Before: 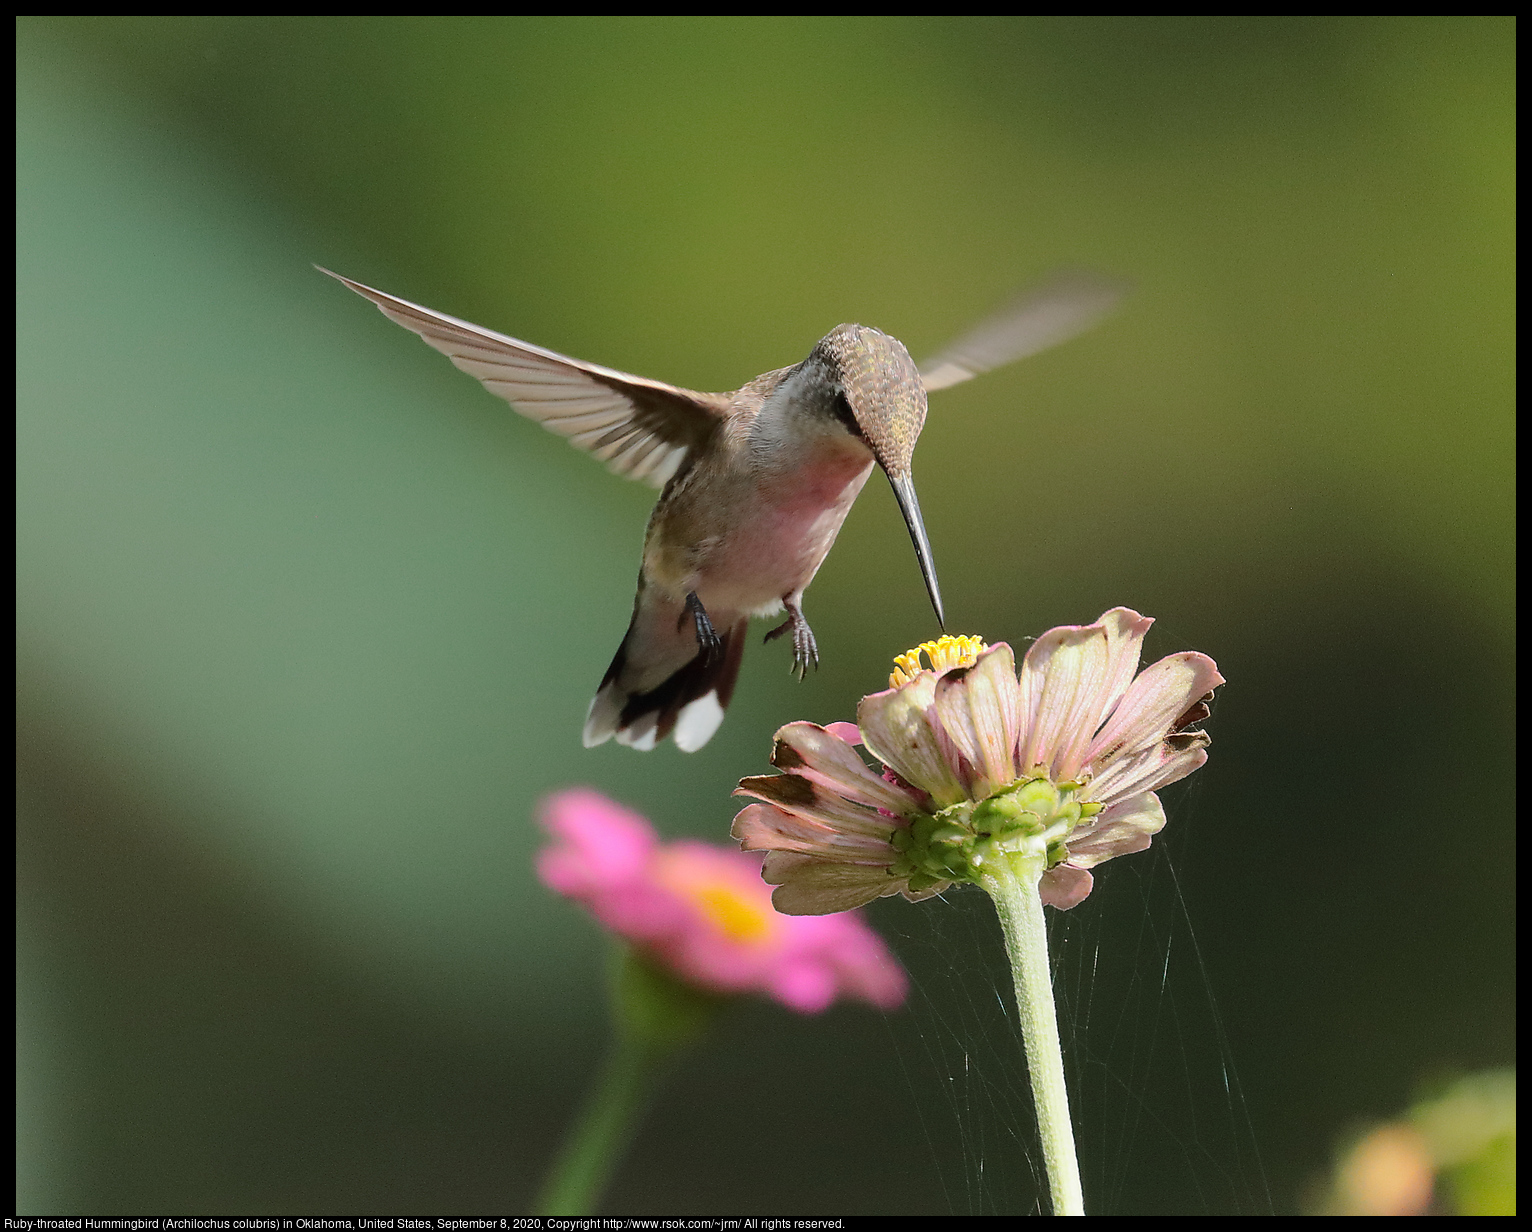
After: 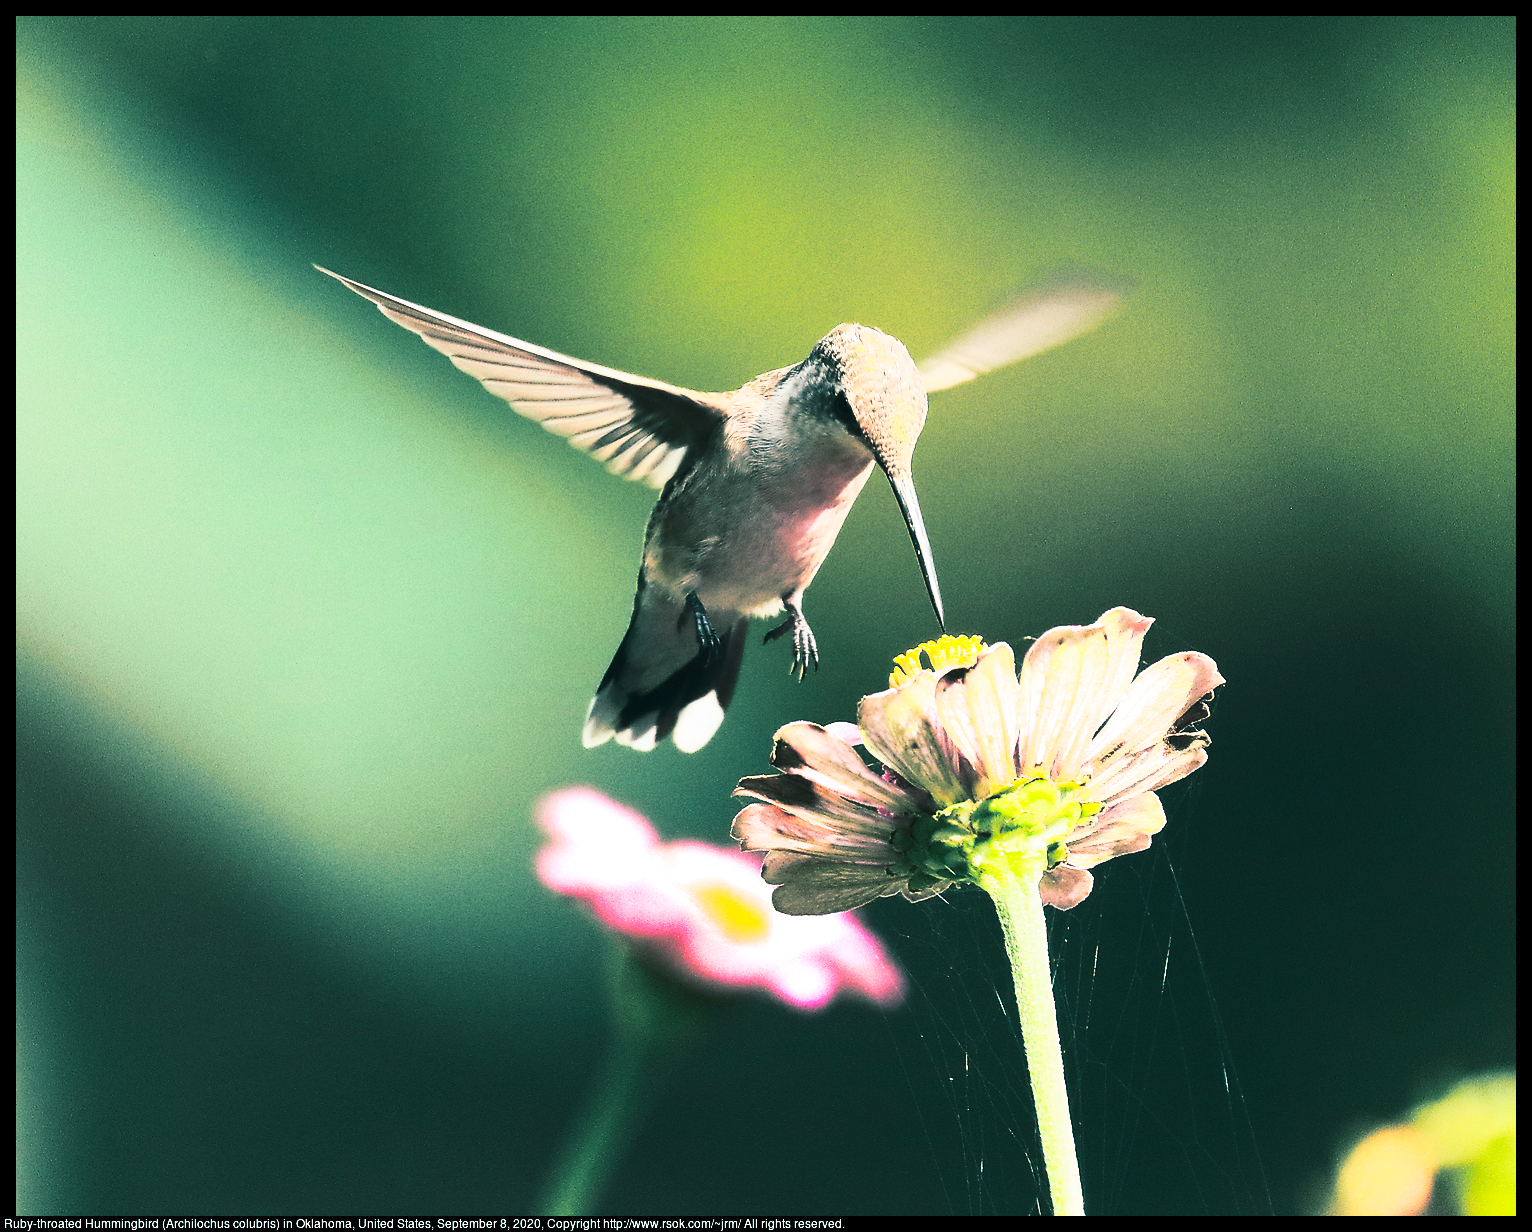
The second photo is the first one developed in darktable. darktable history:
contrast brightness saturation: contrast 0.83, brightness 0.59, saturation 0.59
split-toning: shadows › hue 186.43°, highlights › hue 49.29°, compress 30.29%
